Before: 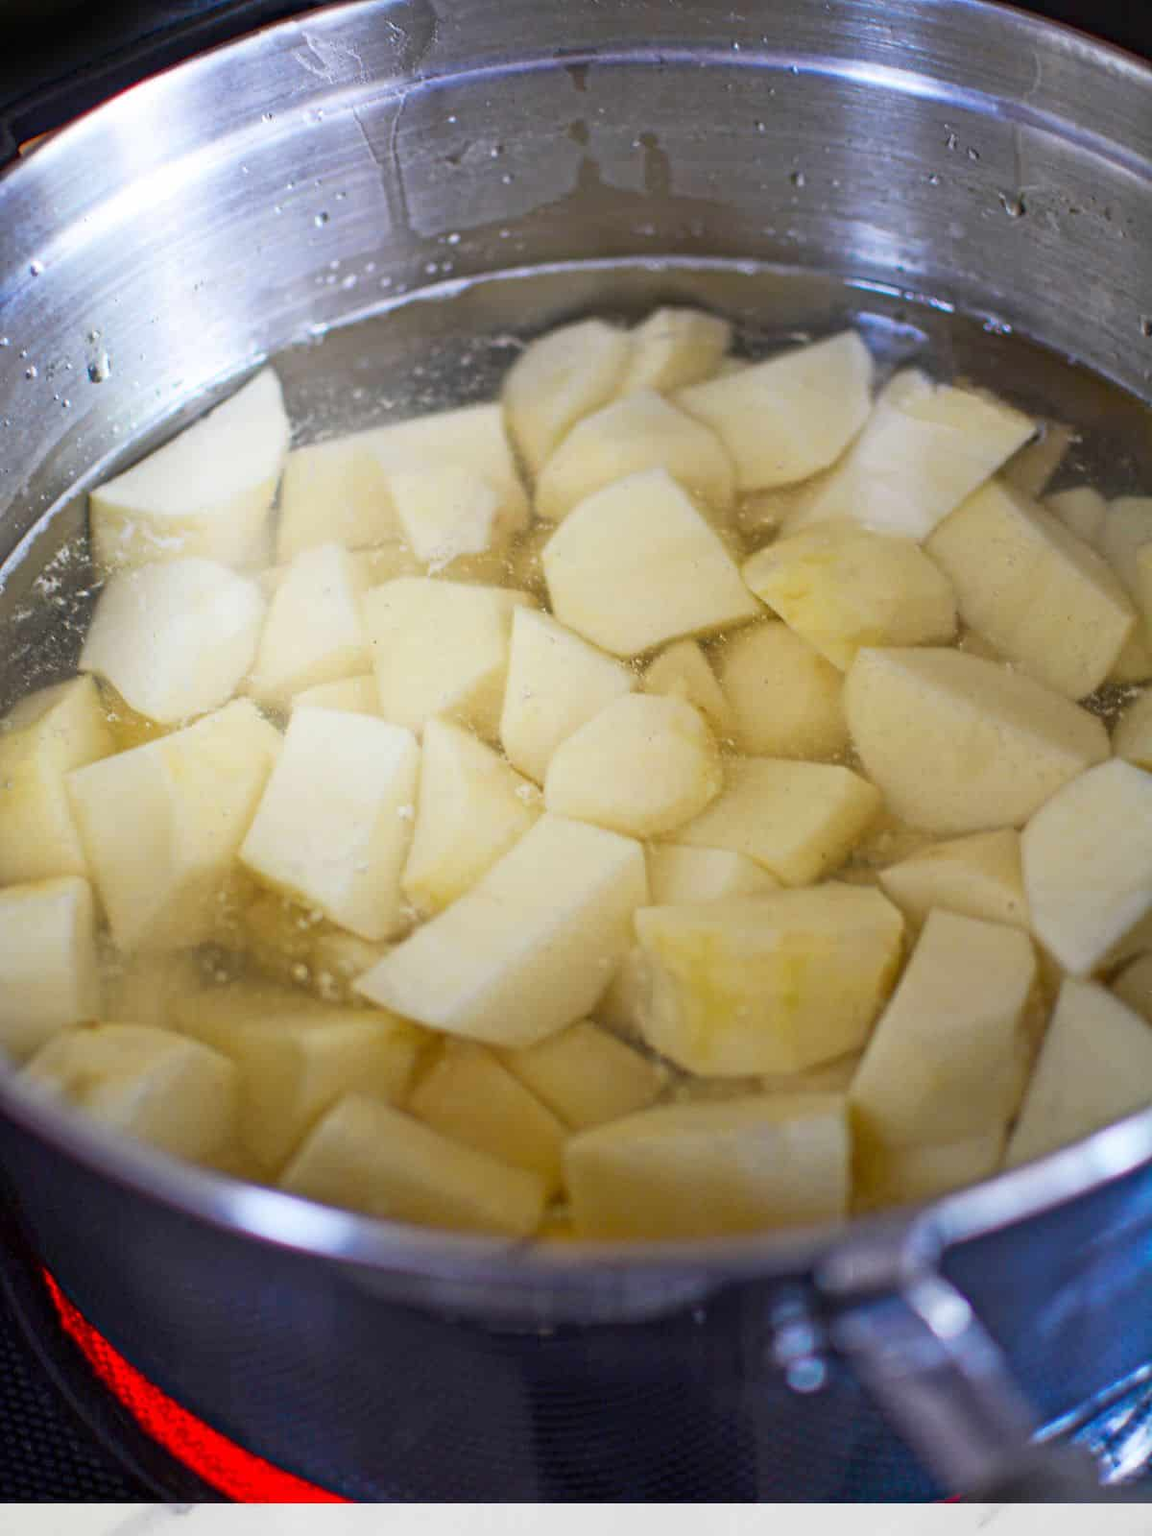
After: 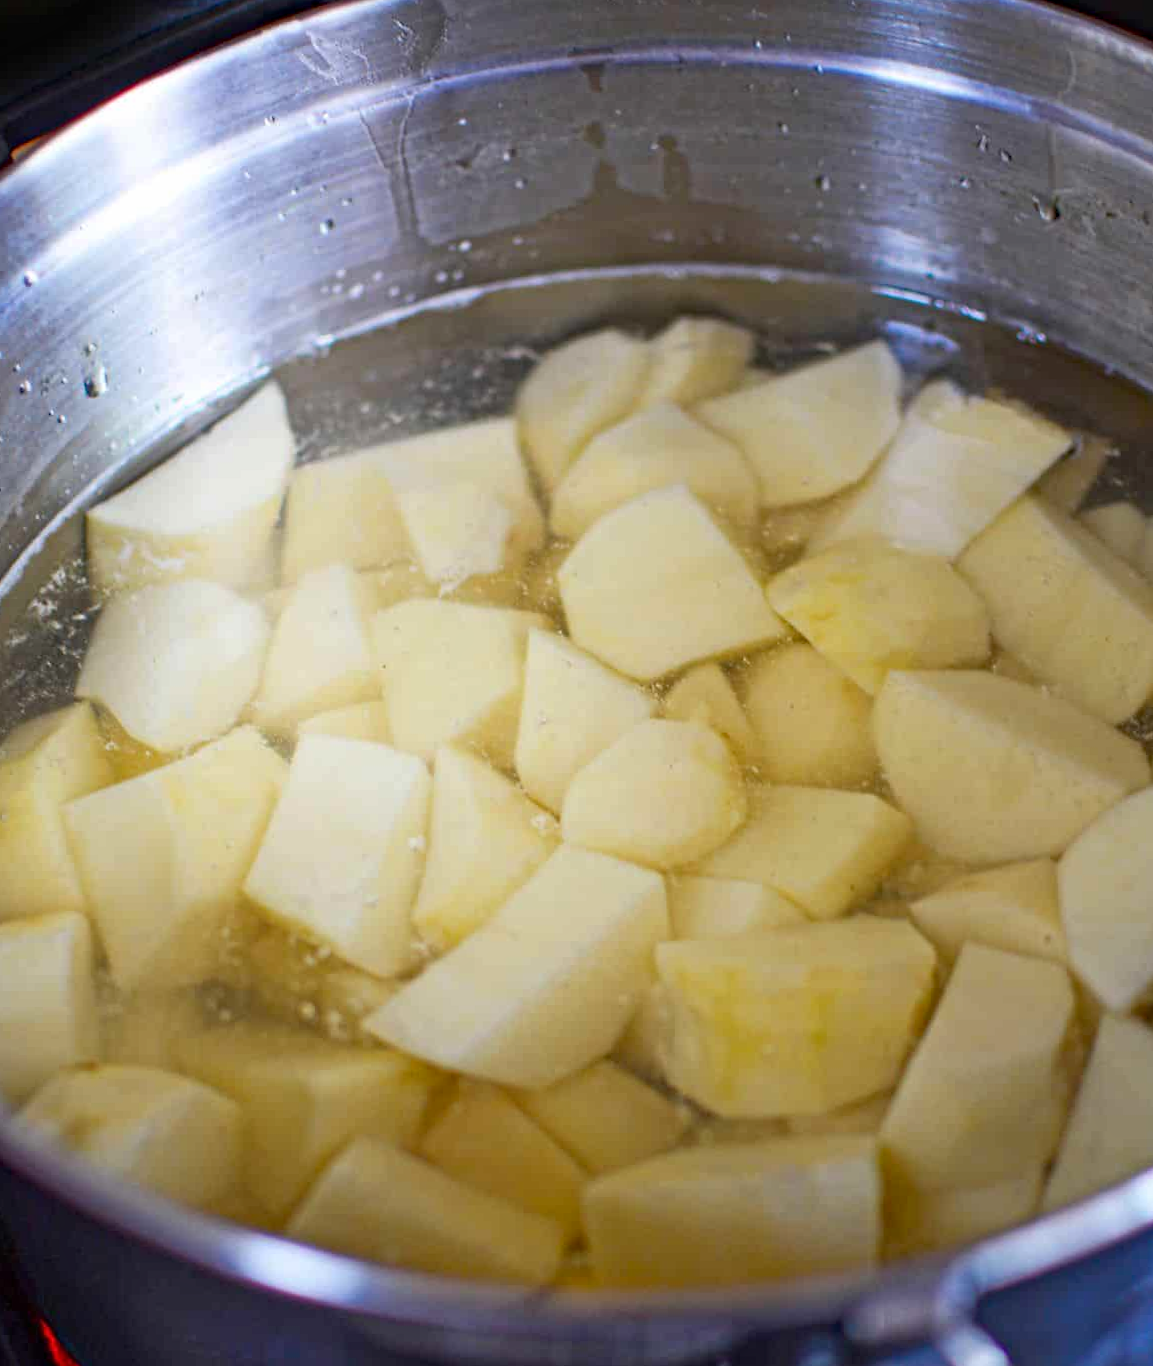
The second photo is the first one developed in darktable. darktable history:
crop and rotate: angle 0.2°, left 0.275%, right 3.127%, bottom 14.18%
base curve: curves: ch0 [(0, 0) (0.989, 0.992)], preserve colors none
haze removal: adaptive false
